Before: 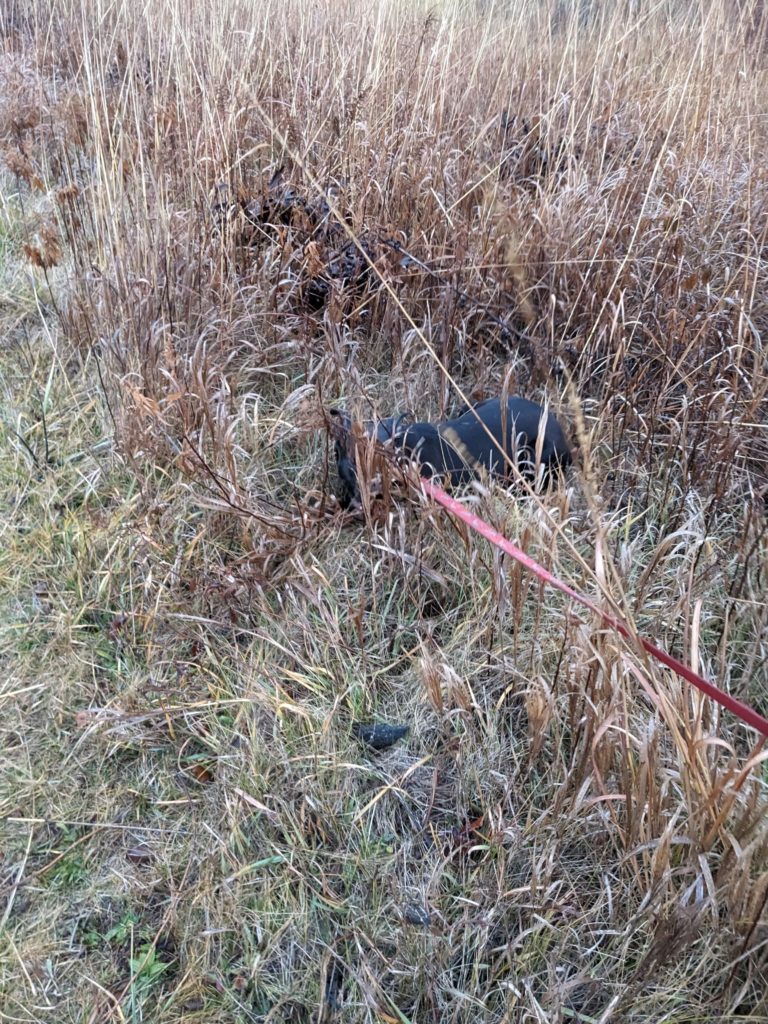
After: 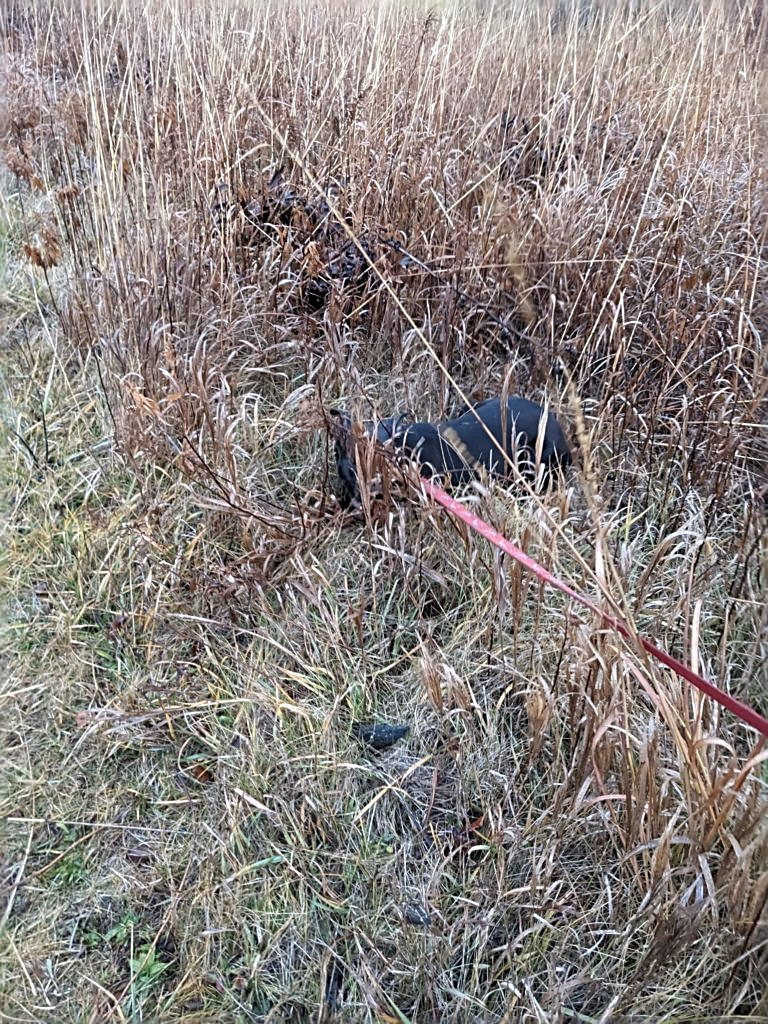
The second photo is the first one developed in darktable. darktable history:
sharpen: radius 2.76
